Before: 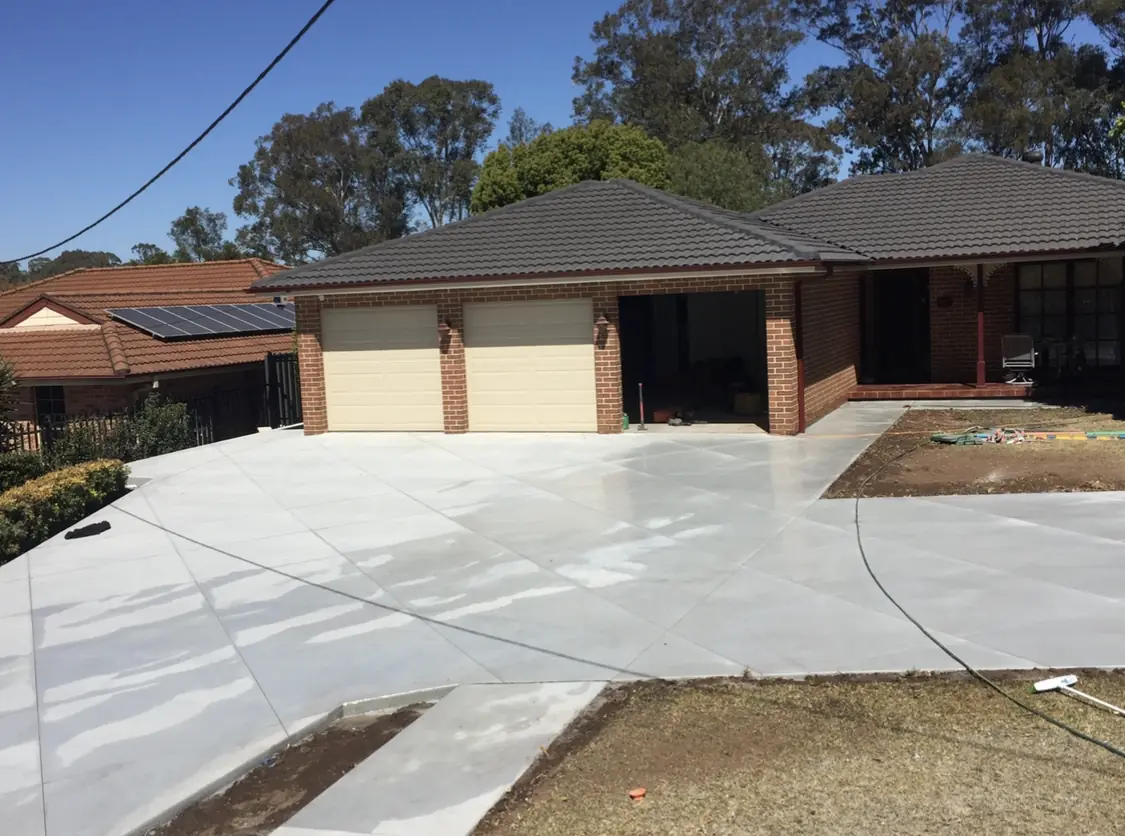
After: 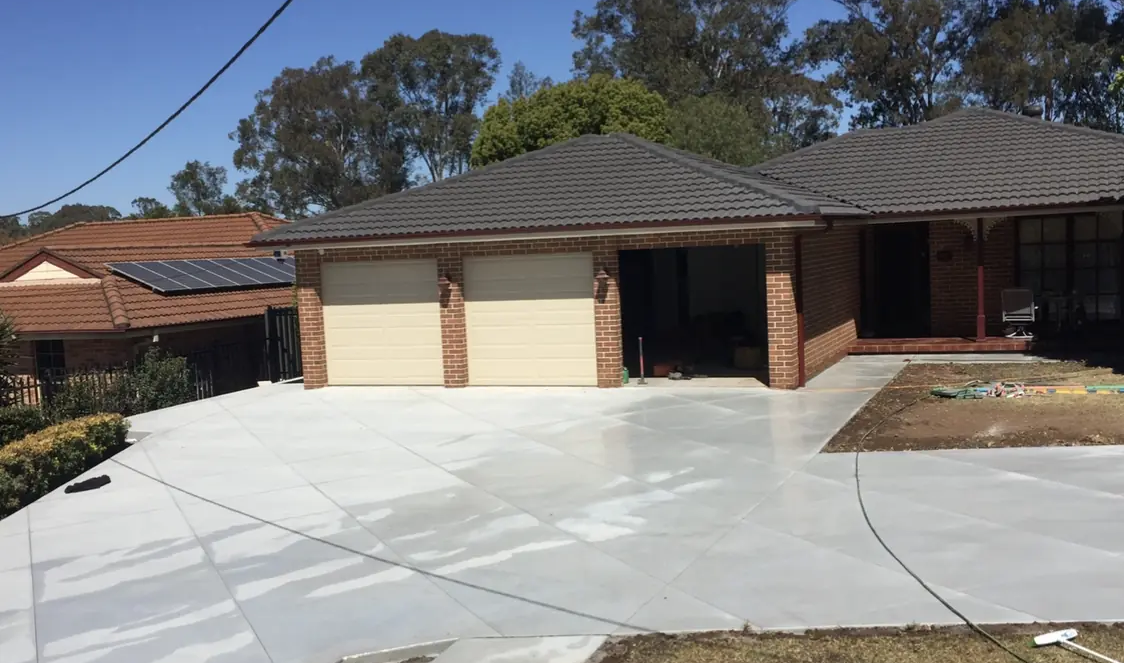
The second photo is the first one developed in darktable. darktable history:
crop and rotate: top 5.654%, bottom 14.984%
